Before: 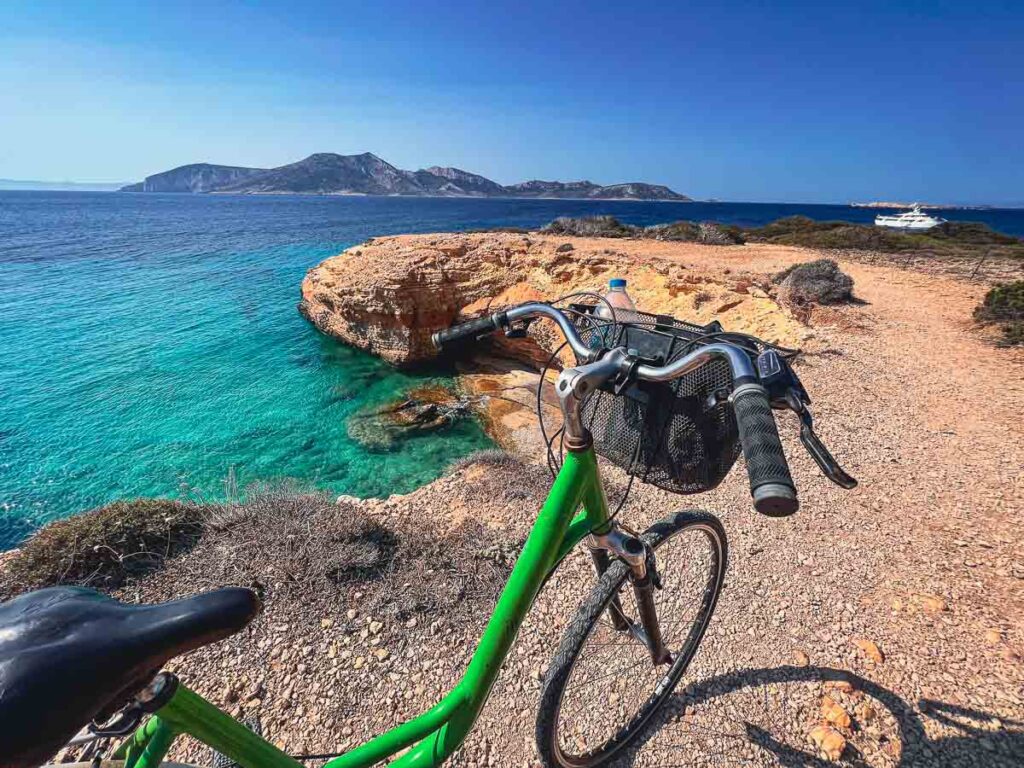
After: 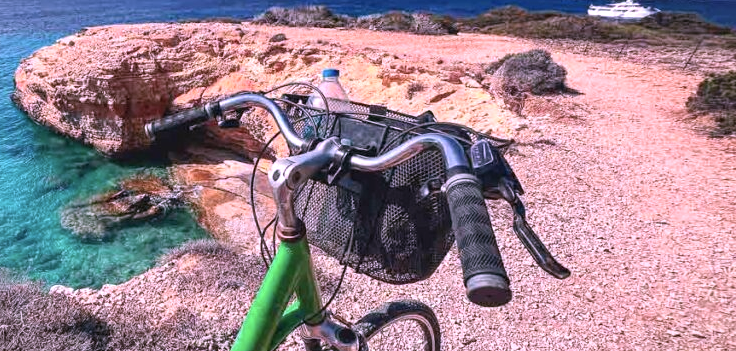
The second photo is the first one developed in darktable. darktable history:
crop and rotate: left 28.062%, top 27.431%, bottom 26.837%
base curve: preserve colors none
shadows and highlights: radius 112.06, shadows 50.83, white point adjustment 9.14, highlights -3, soften with gaussian
vignetting: fall-off start 98.54%, fall-off radius 100.57%, width/height ratio 1.423
color correction: highlights a* 16.22, highlights b* -20.53
